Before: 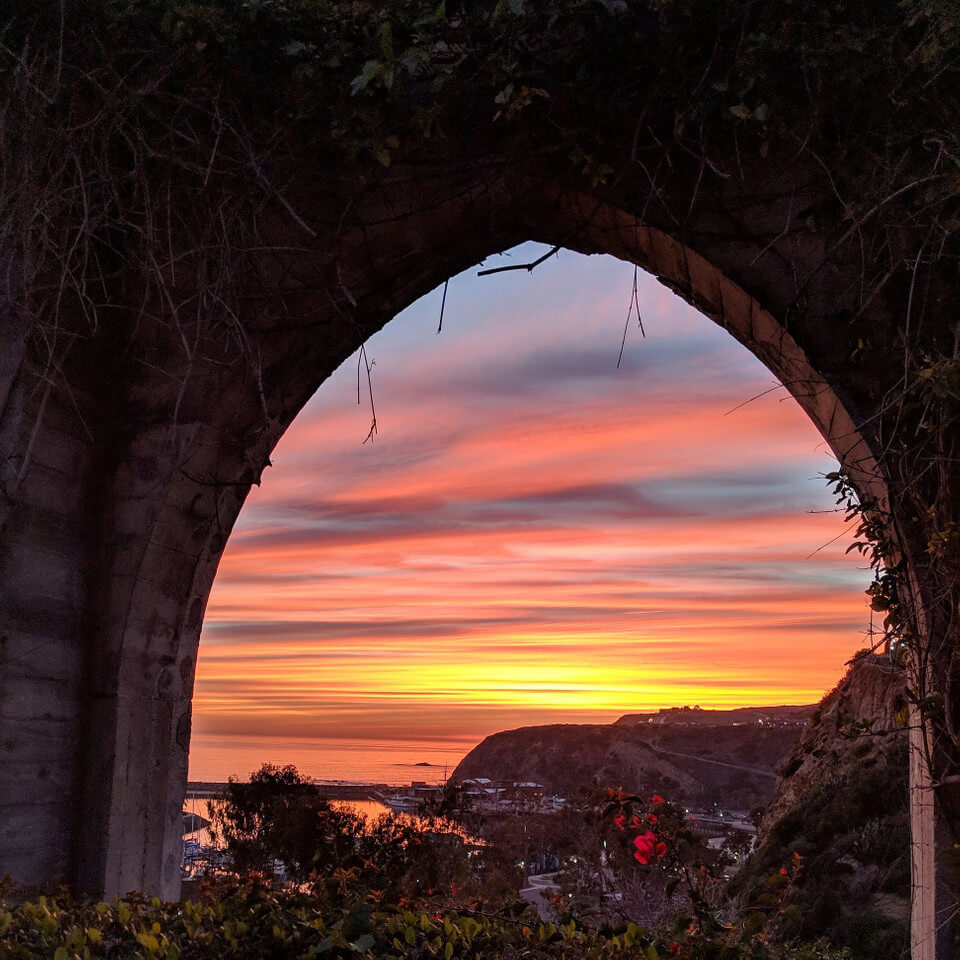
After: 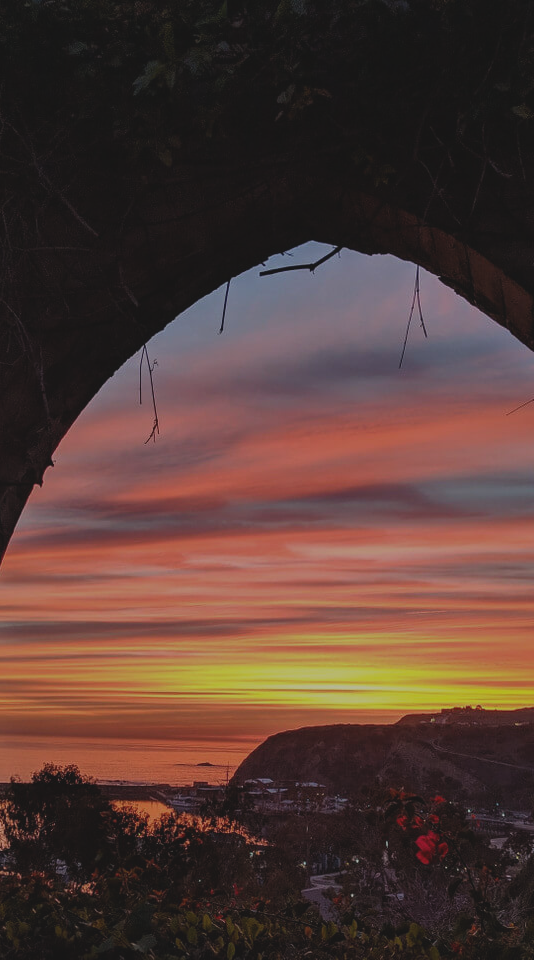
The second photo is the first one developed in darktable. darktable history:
tone equalizer: on, module defaults
exposure: black level correction -0.017, exposure -1.08 EV, compensate highlight preservation false
crop and rotate: left 22.71%, right 21.612%
